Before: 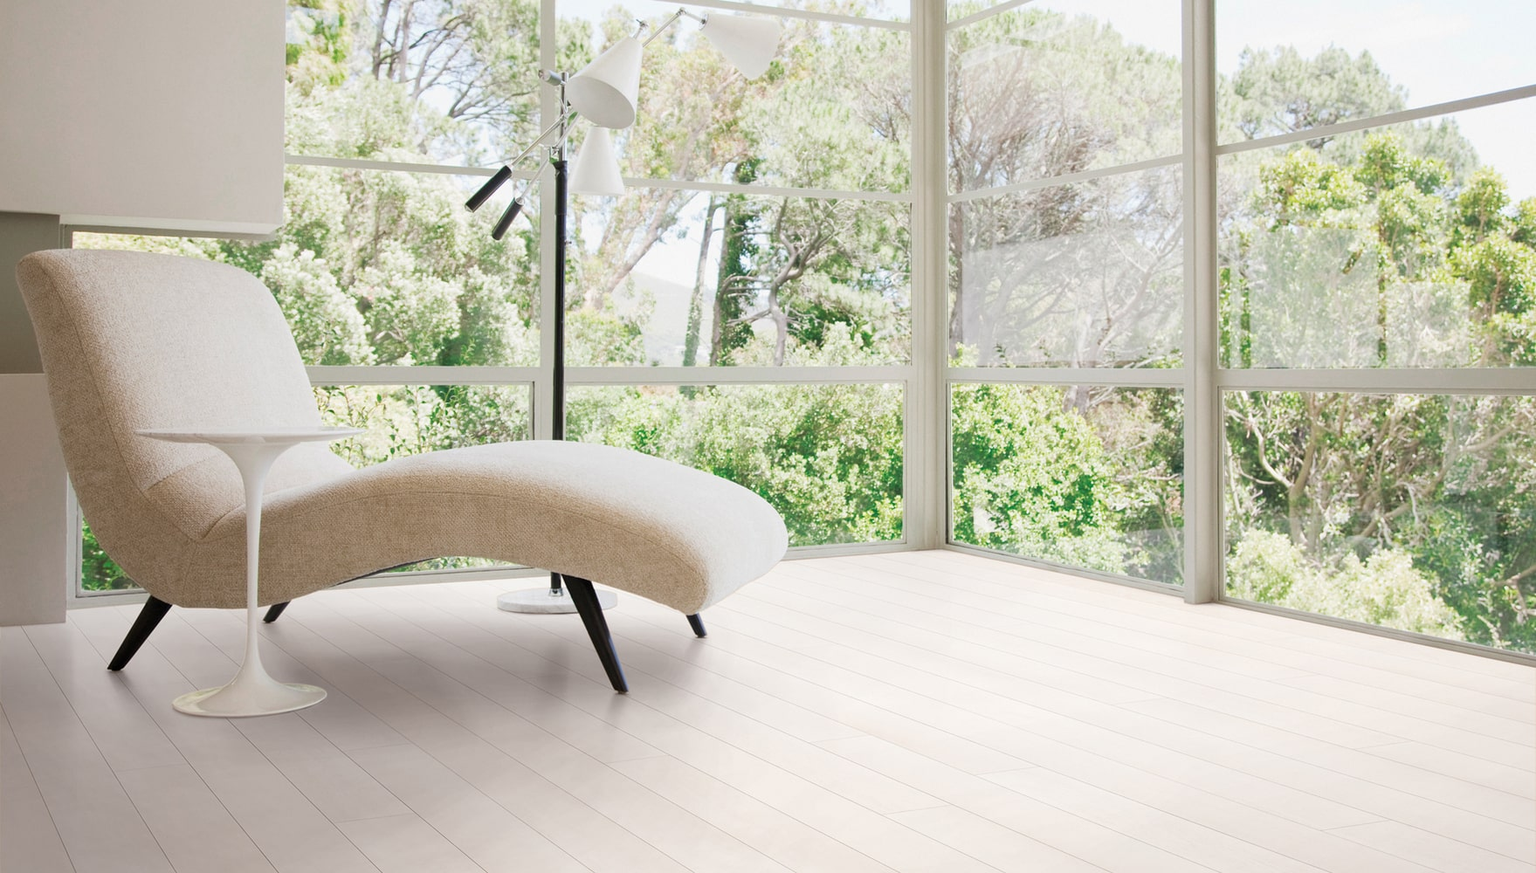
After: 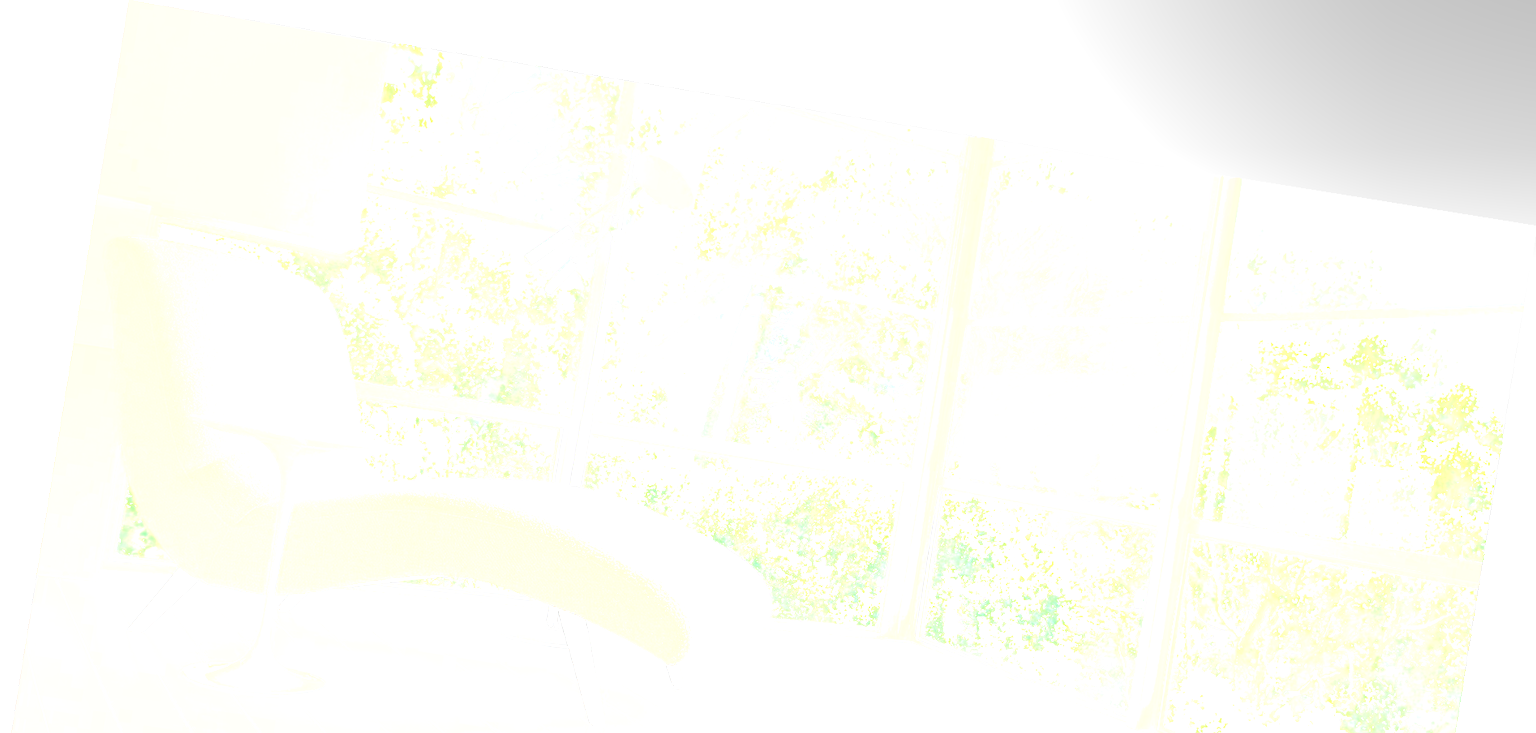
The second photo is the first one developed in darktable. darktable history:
crop: bottom 28.576%
bloom: size 70%, threshold 25%, strength 70%
sharpen: on, module defaults
tone equalizer: -8 EV -0.75 EV, -7 EV -0.7 EV, -6 EV -0.6 EV, -5 EV -0.4 EV, -3 EV 0.4 EV, -2 EV 0.6 EV, -1 EV 0.7 EV, +0 EV 0.75 EV, edges refinement/feathering 500, mask exposure compensation -1.57 EV, preserve details no
exposure: black level correction 0.001, exposure 1.398 EV, compensate exposure bias true, compensate highlight preservation false
filmic rgb: middle gray luminance 18.42%, black relative exposure -10.5 EV, white relative exposure 3.4 EV, threshold 6 EV, target black luminance 0%, hardness 6.03, latitude 99%, contrast 0.847, shadows ↔ highlights balance 0.505%, add noise in highlights 0, preserve chrominance max RGB, color science v3 (2019), use custom middle-gray values true, iterations of high-quality reconstruction 0, contrast in highlights soft, enable highlight reconstruction true
graduated density: on, module defaults
rotate and perspective: rotation 9.12°, automatic cropping off
